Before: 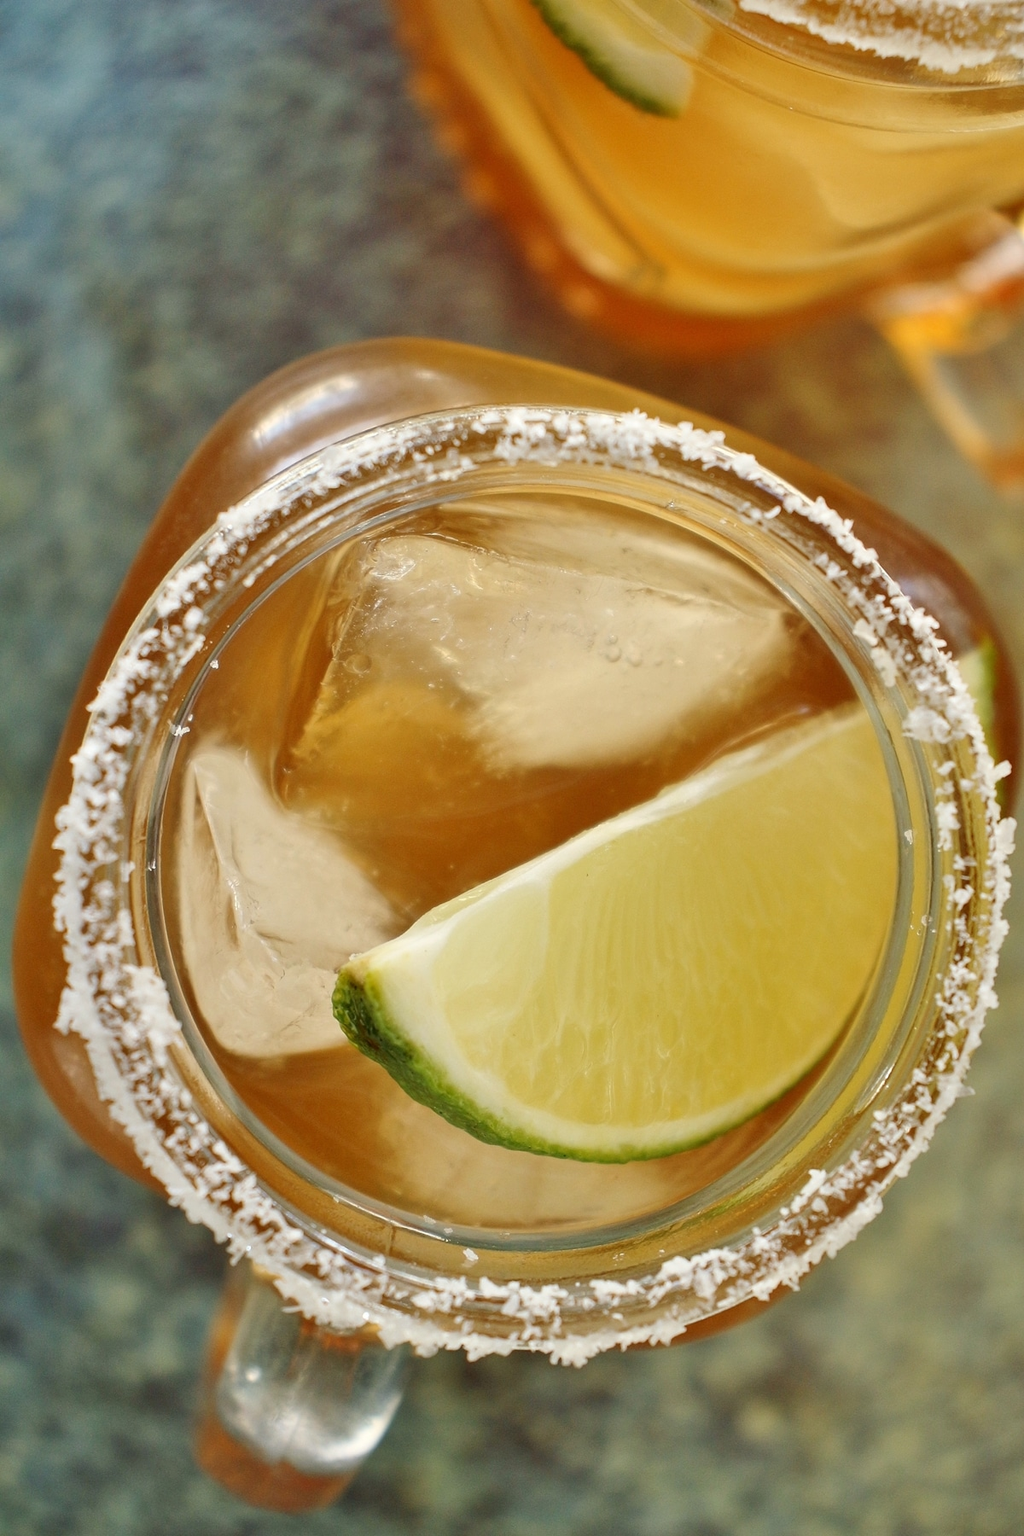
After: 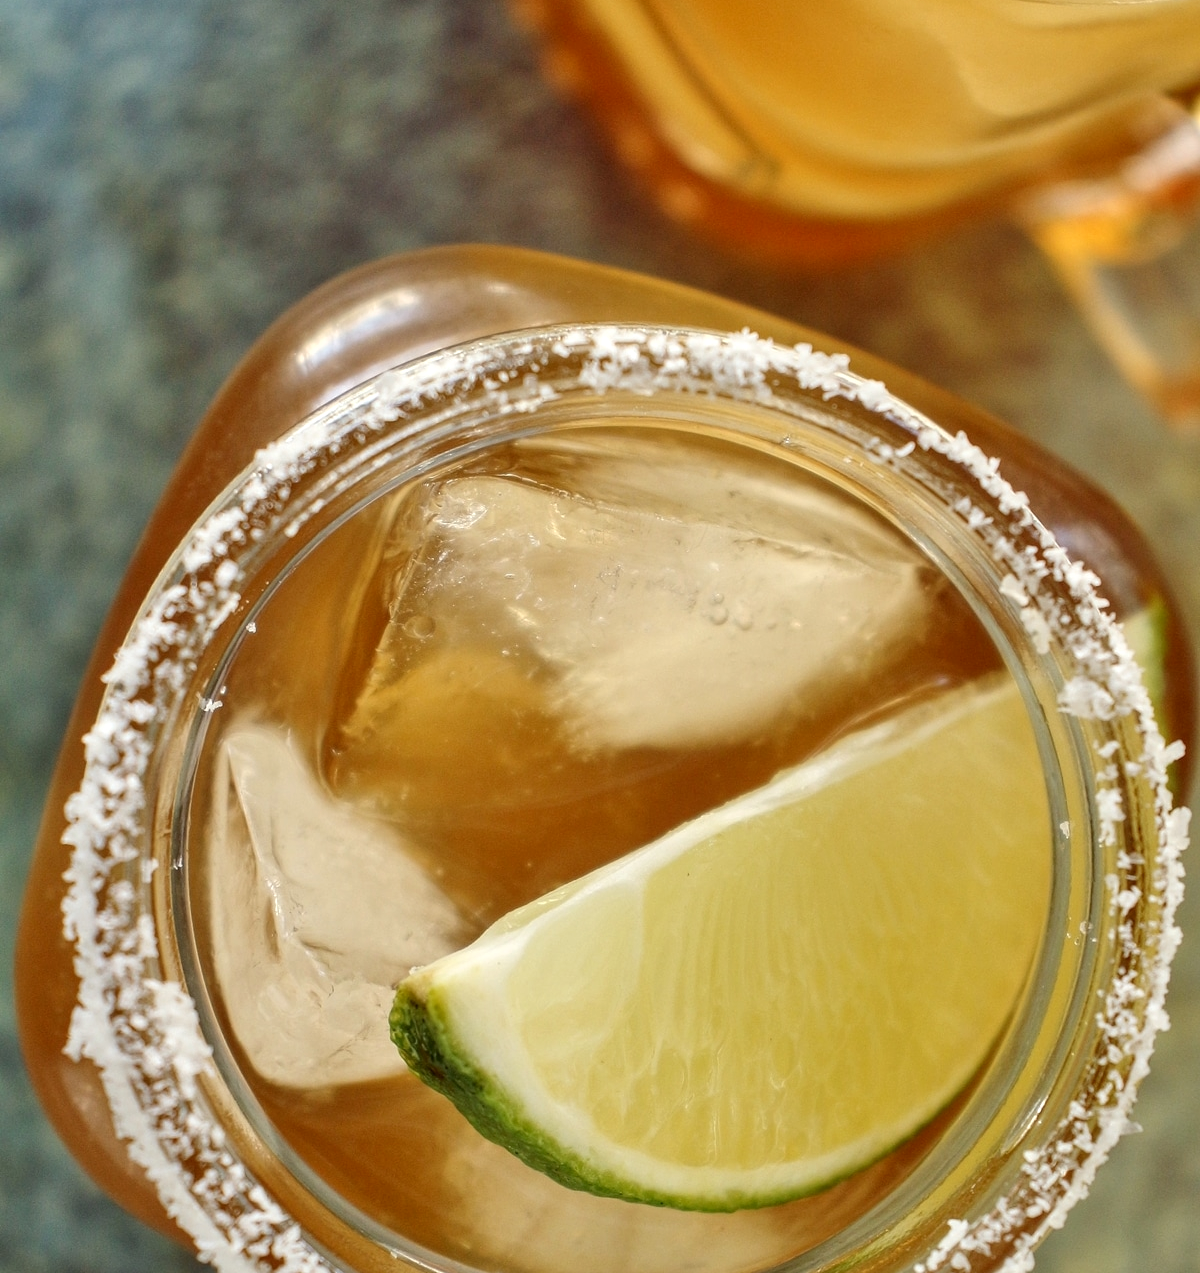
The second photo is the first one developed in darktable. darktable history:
crop and rotate: top 8.42%, bottom 20.838%
local contrast: on, module defaults
